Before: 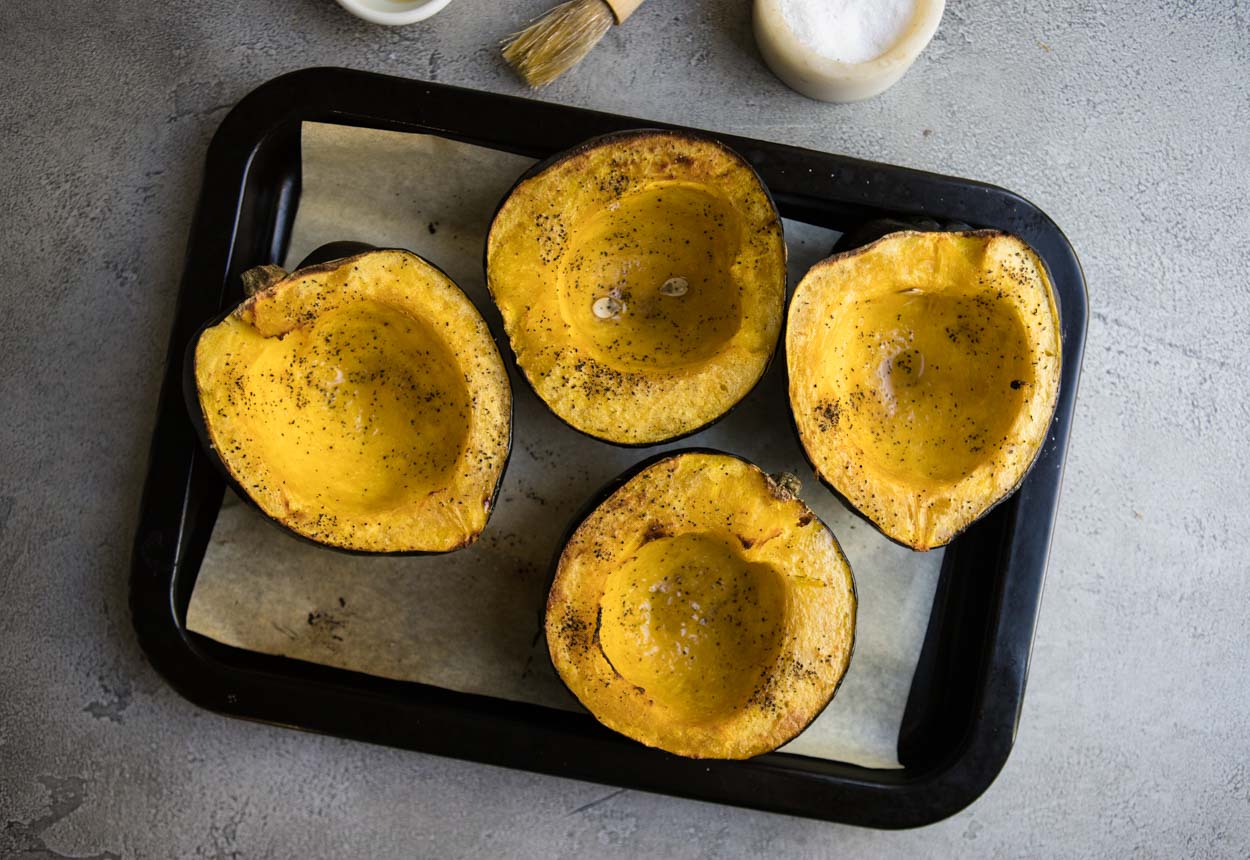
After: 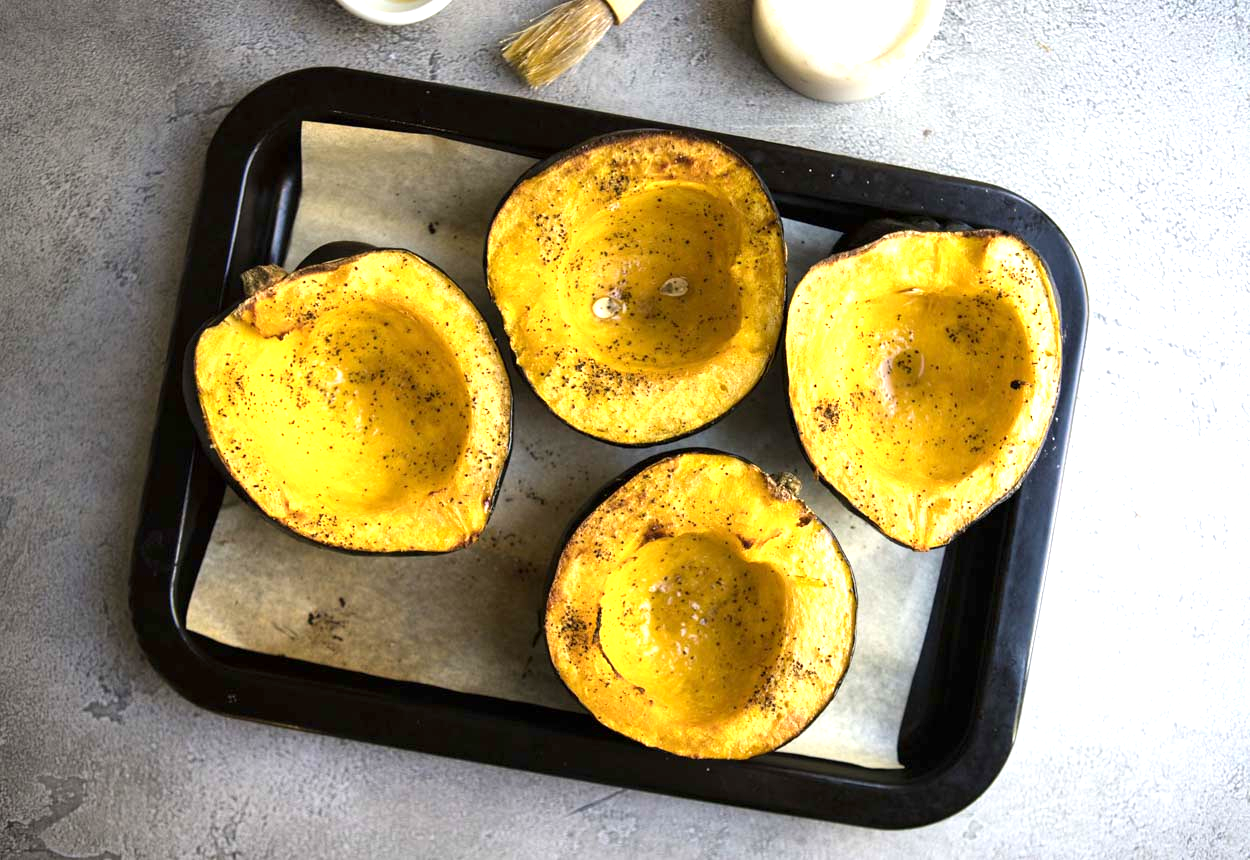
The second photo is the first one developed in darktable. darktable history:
exposure: exposure 1.063 EV, compensate highlight preservation false
